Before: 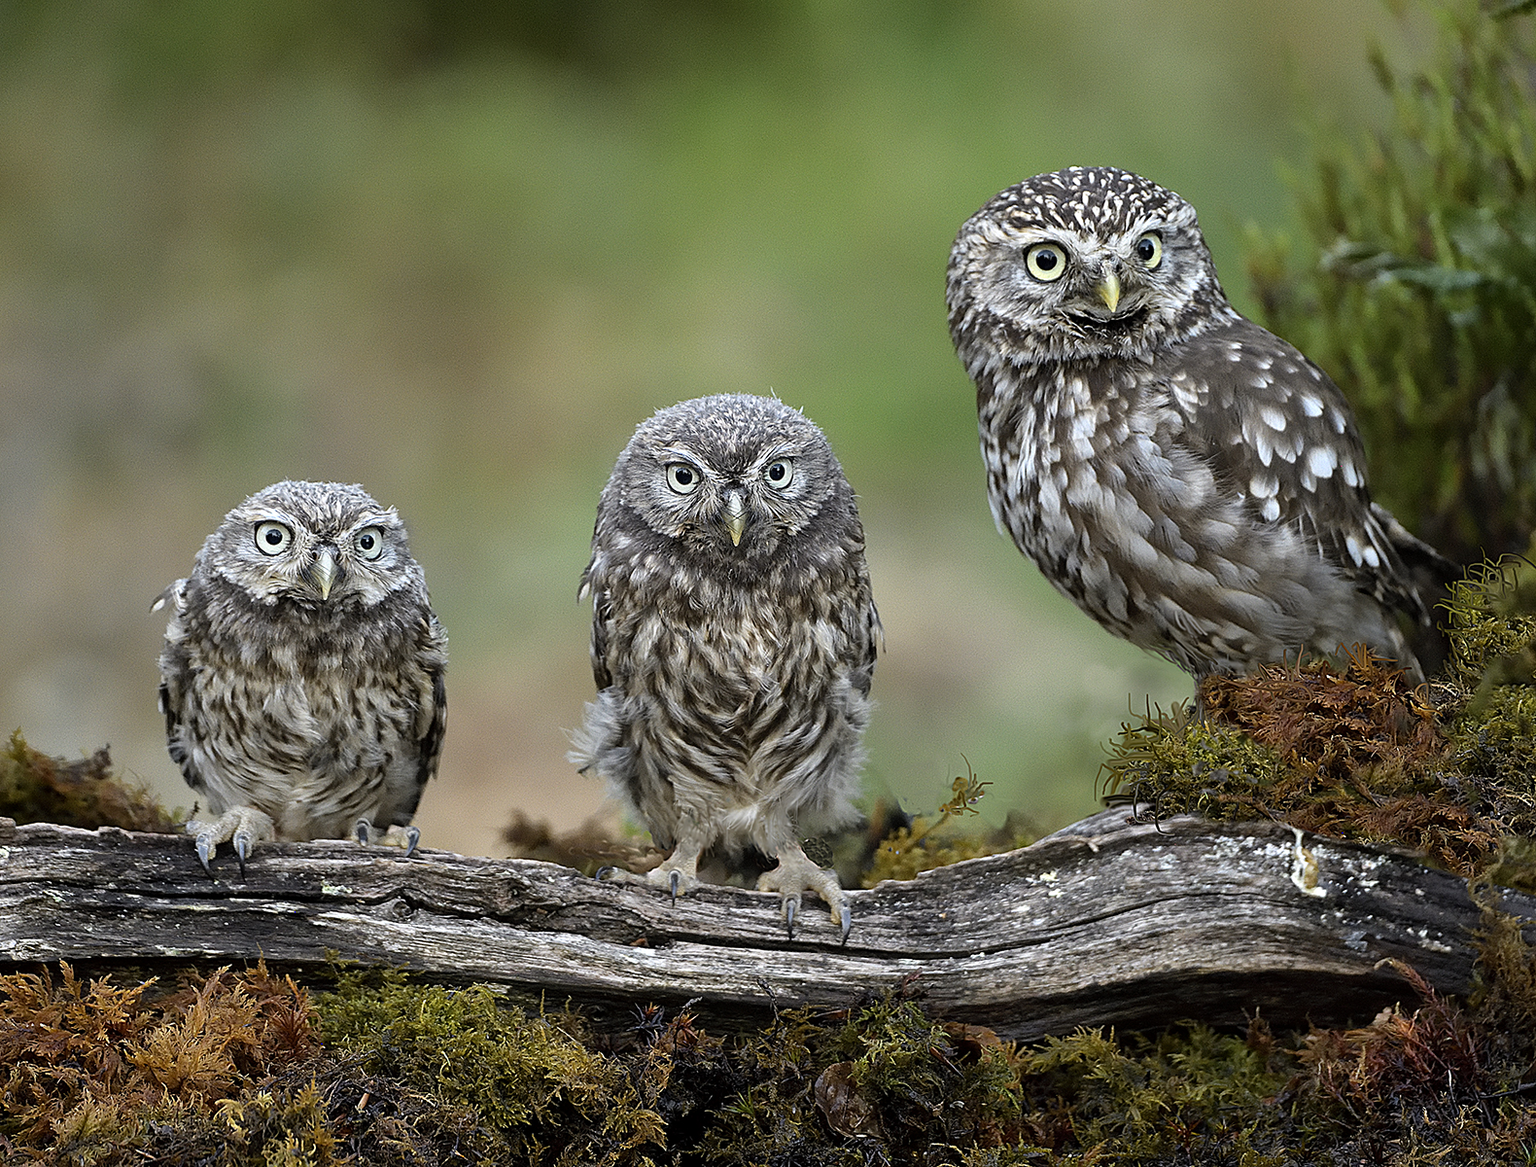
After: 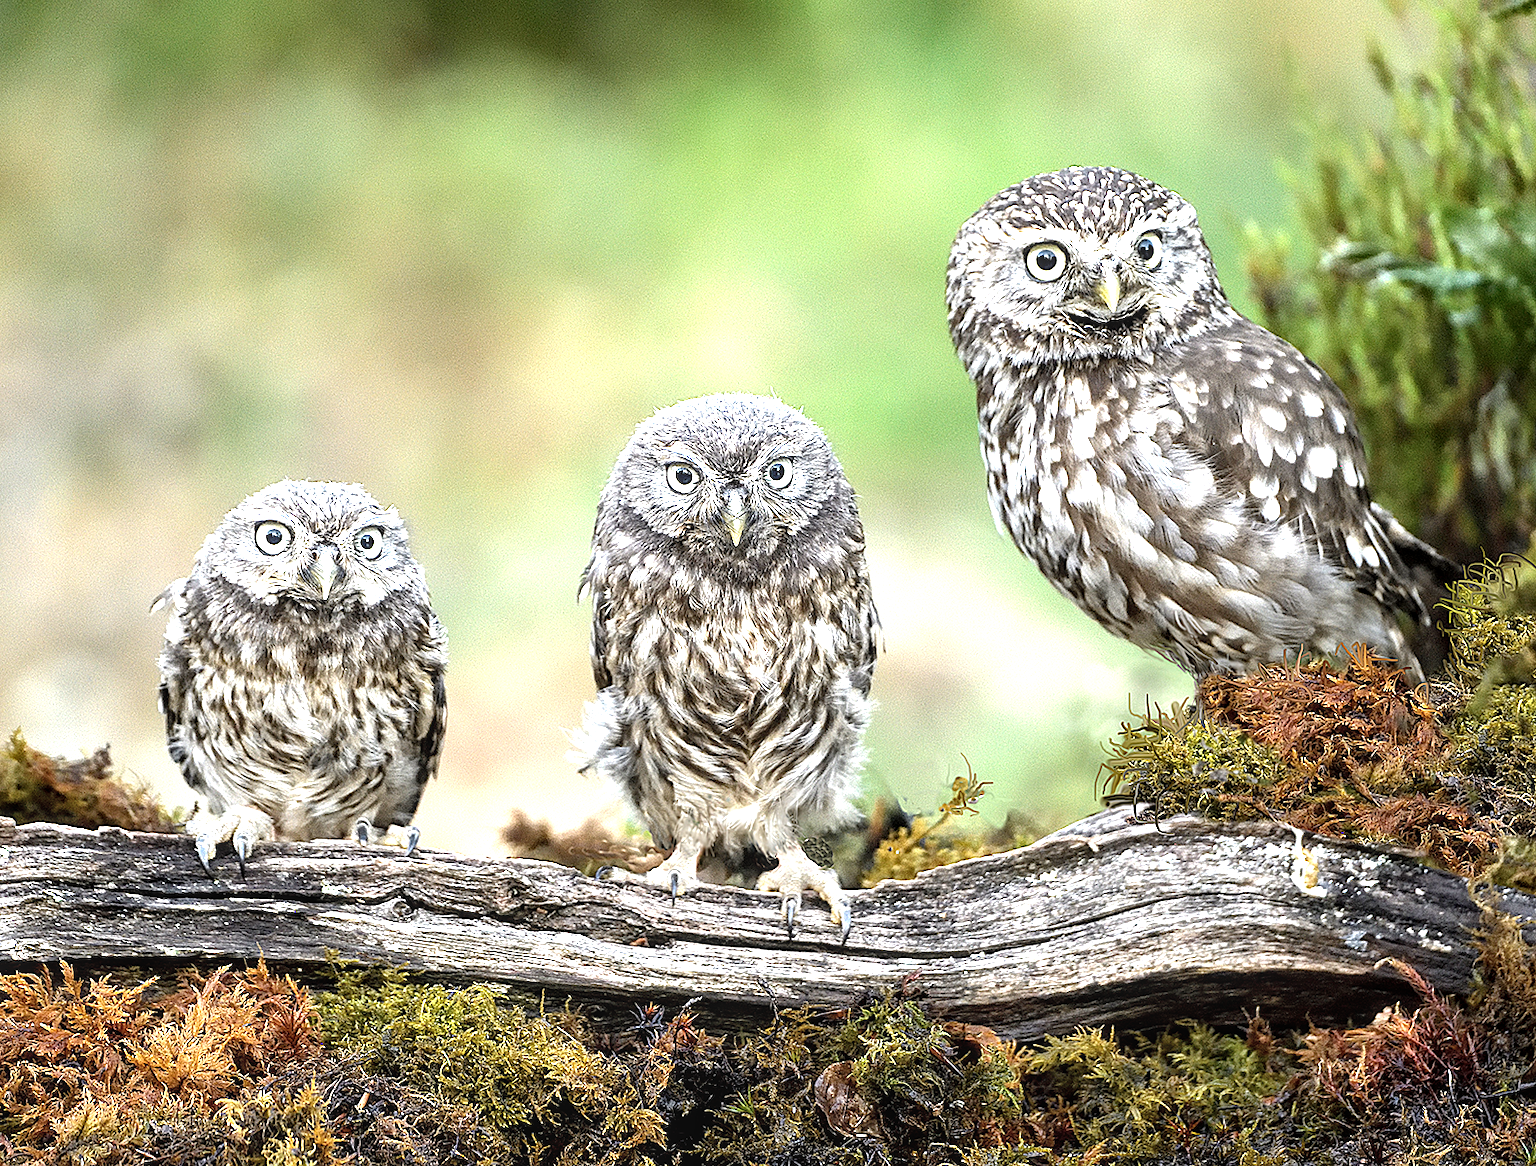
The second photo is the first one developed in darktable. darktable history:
contrast brightness saturation: saturation -0.151
exposure: black level correction 0, exposure 1.388 EV, compensate exposure bias true, compensate highlight preservation false
local contrast: on, module defaults
